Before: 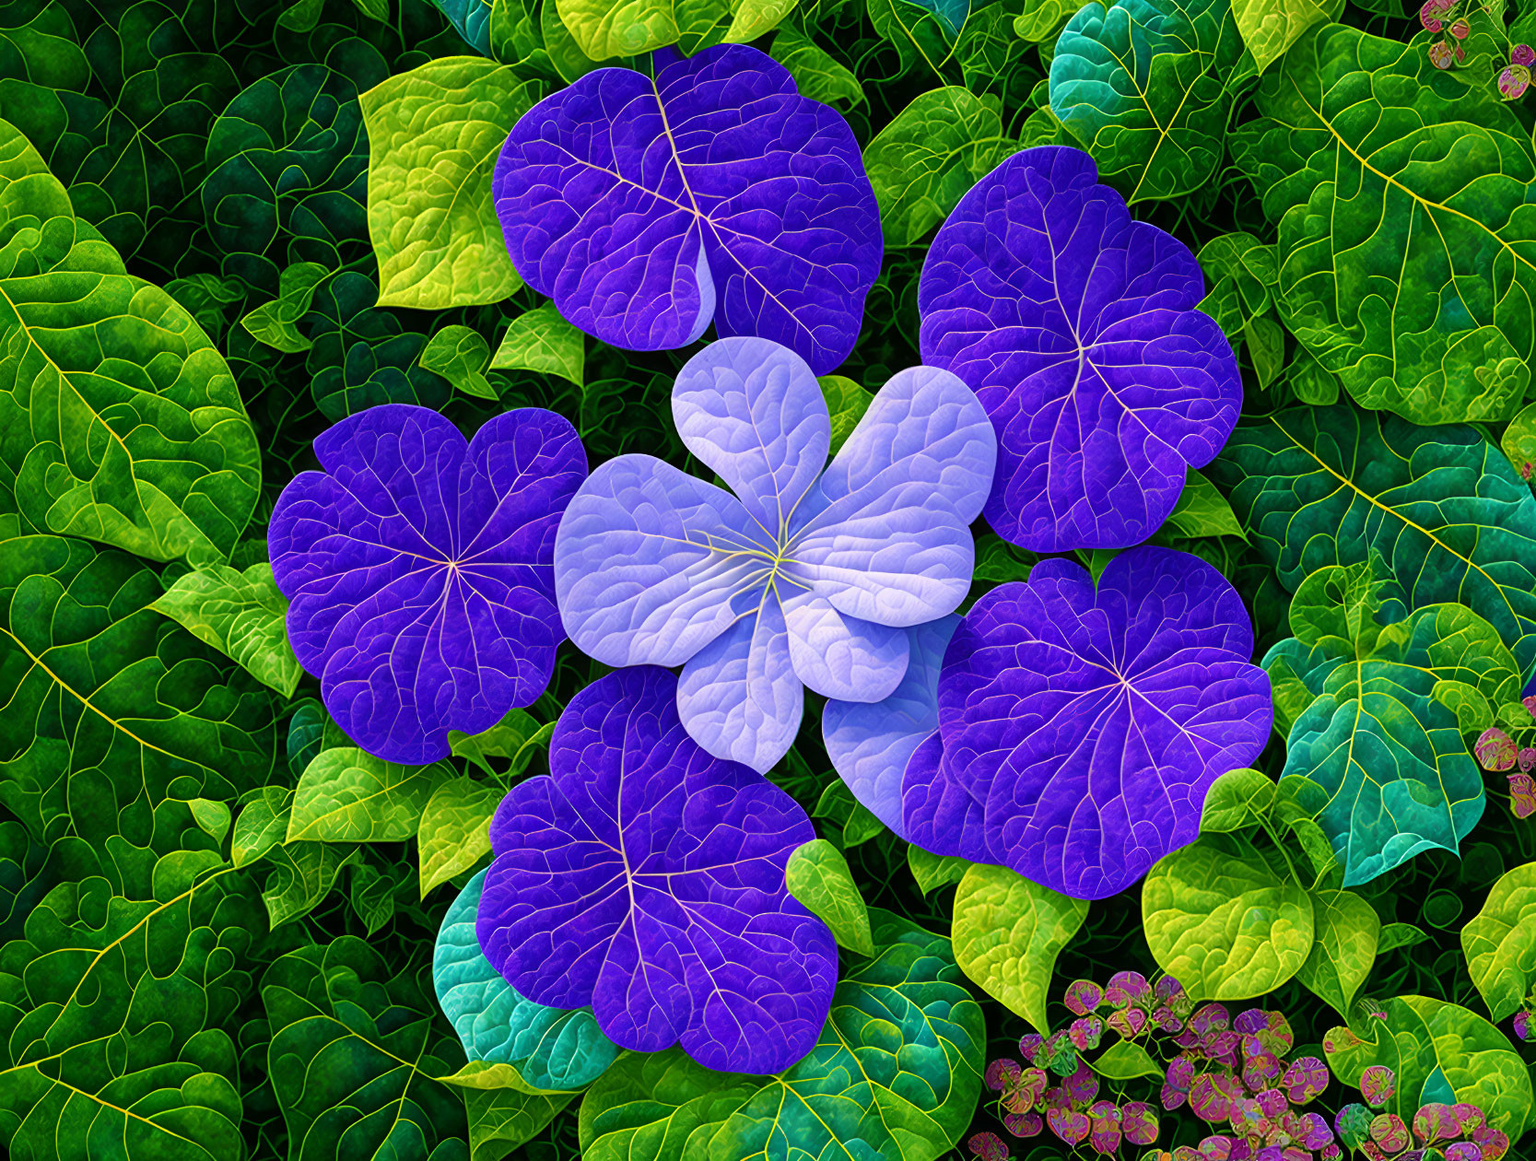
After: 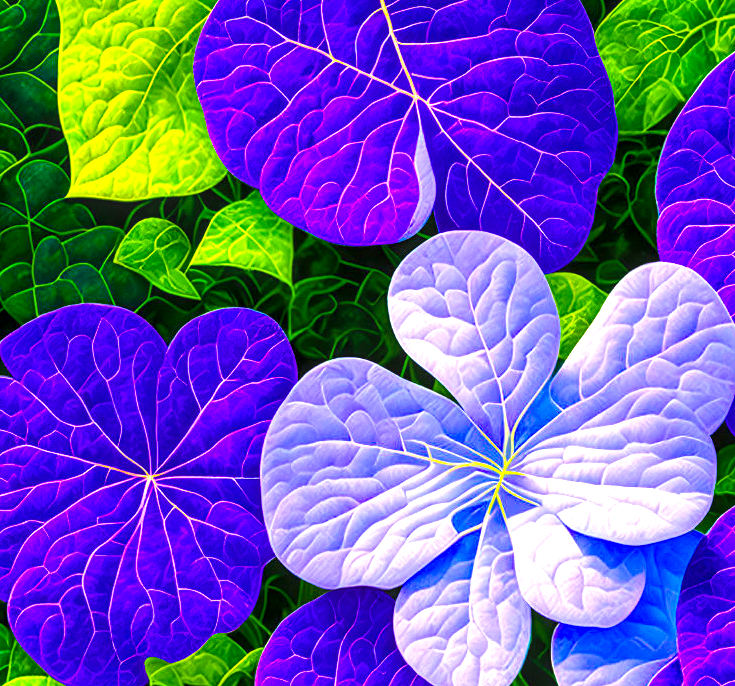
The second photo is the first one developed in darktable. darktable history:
crop: left 20.474%, top 10.775%, right 35.408%, bottom 34.778%
color balance rgb: perceptual saturation grading › global saturation 19.505%, global vibrance 59.451%
exposure: exposure 0.945 EV, compensate exposure bias true, compensate highlight preservation false
local contrast: detail 130%
